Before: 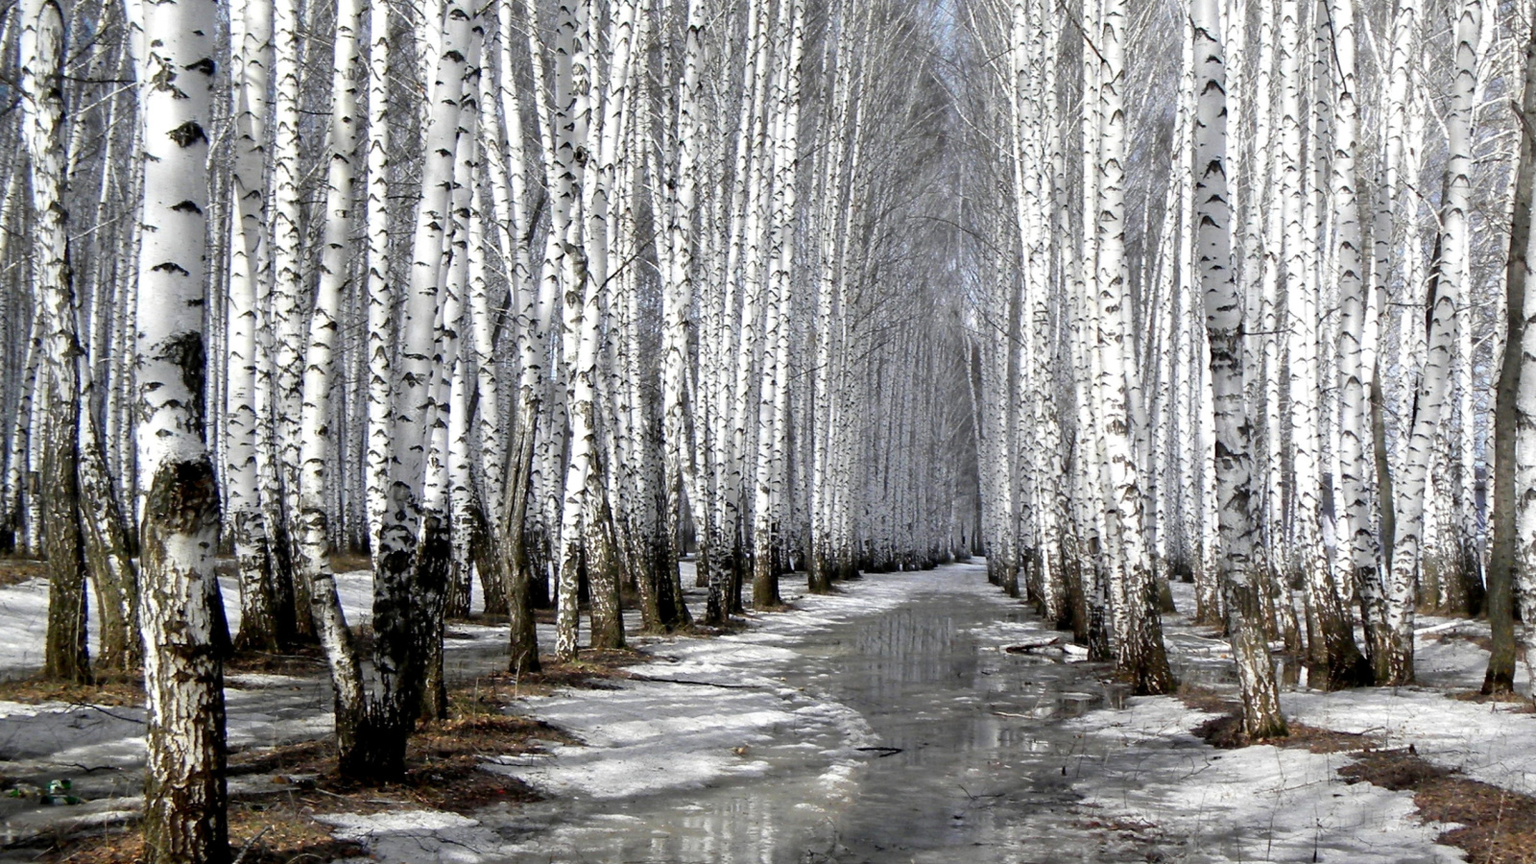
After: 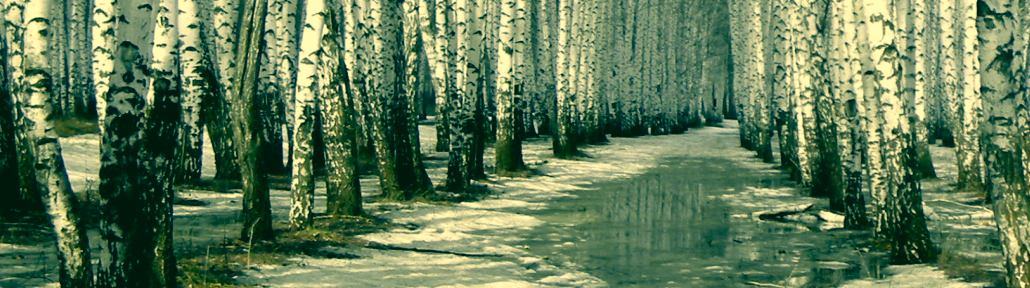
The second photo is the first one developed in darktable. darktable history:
white balance: red 1.009, blue 0.985
crop: left 18.091%, top 51.13%, right 17.525%, bottom 16.85%
color correction: highlights a* 1.83, highlights b* 34.02, shadows a* -36.68, shadows b* -5.48
exposure: compensate highlight preservation false
